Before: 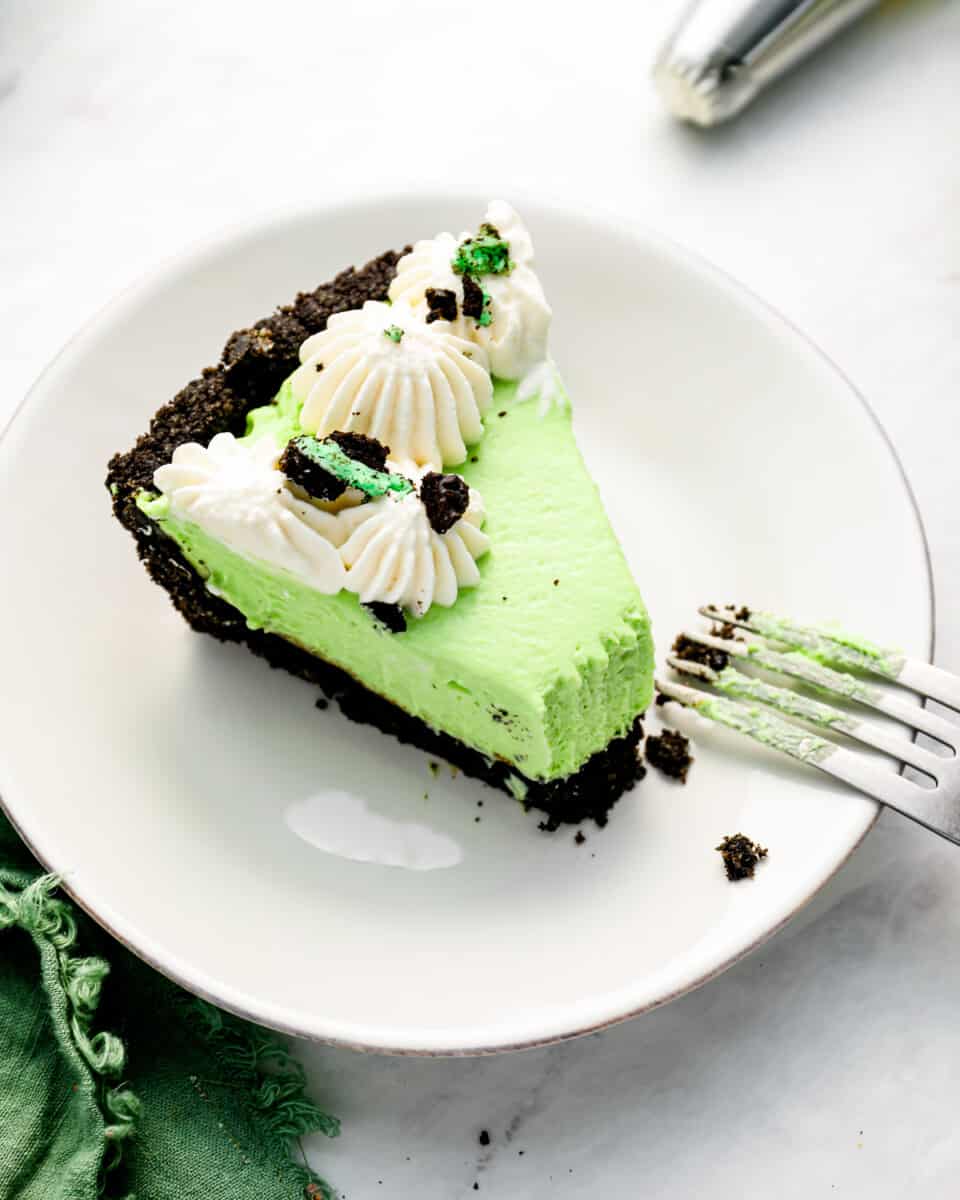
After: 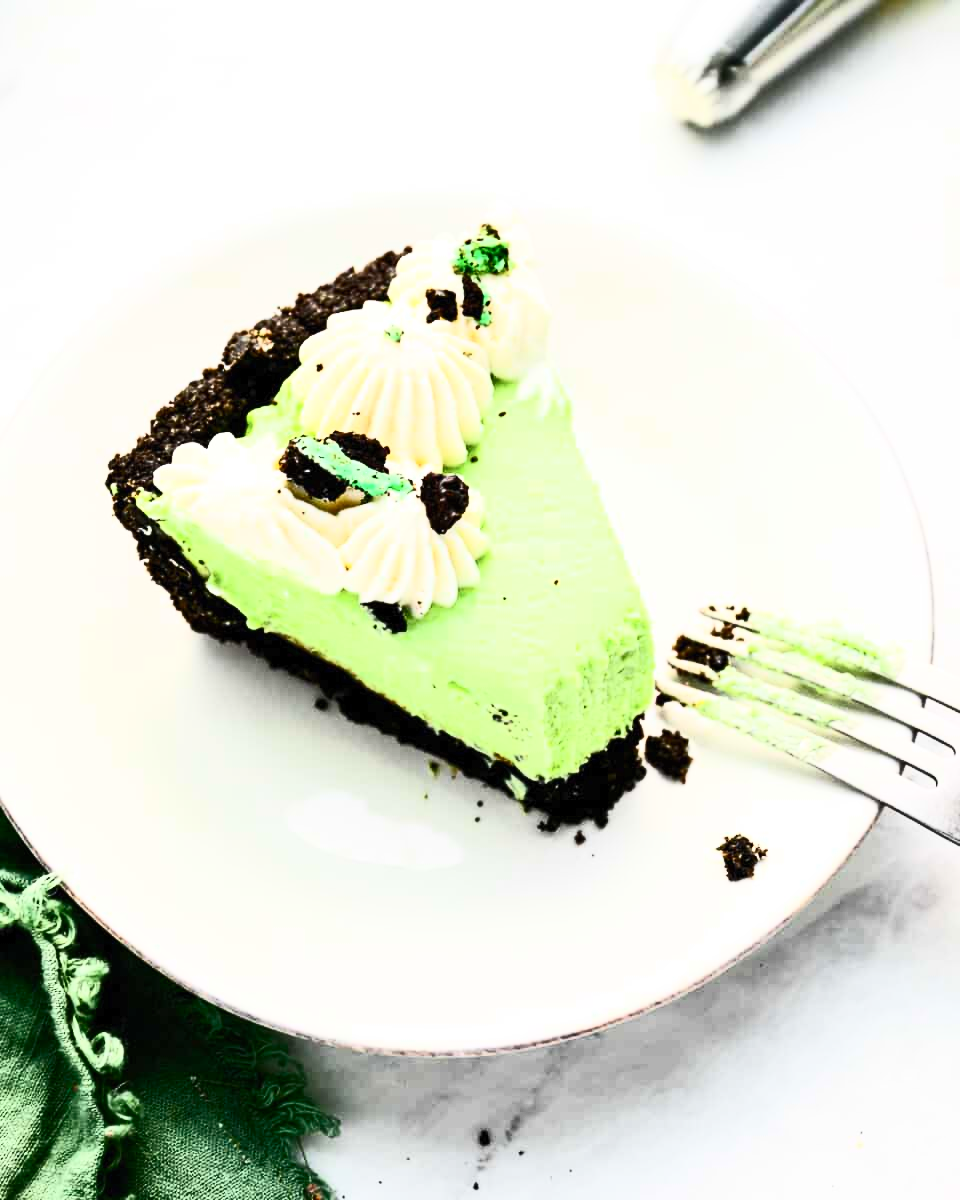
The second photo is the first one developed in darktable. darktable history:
contrast brightness saturation: contrast 0.633, brightness 0.341, saturation 0.138
